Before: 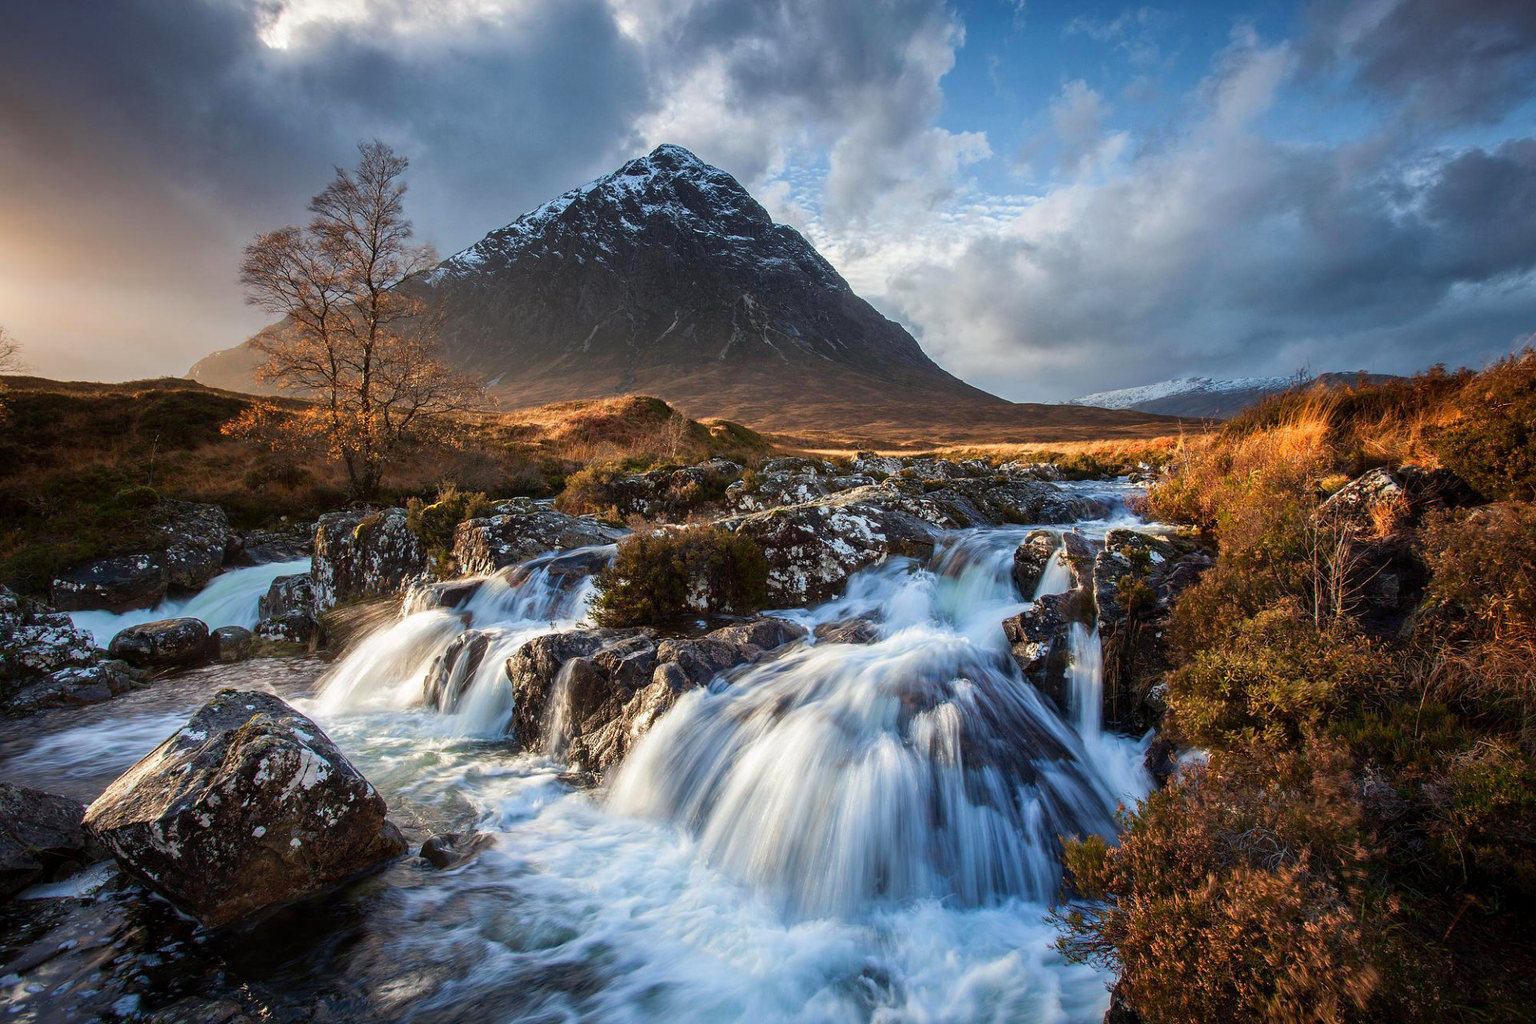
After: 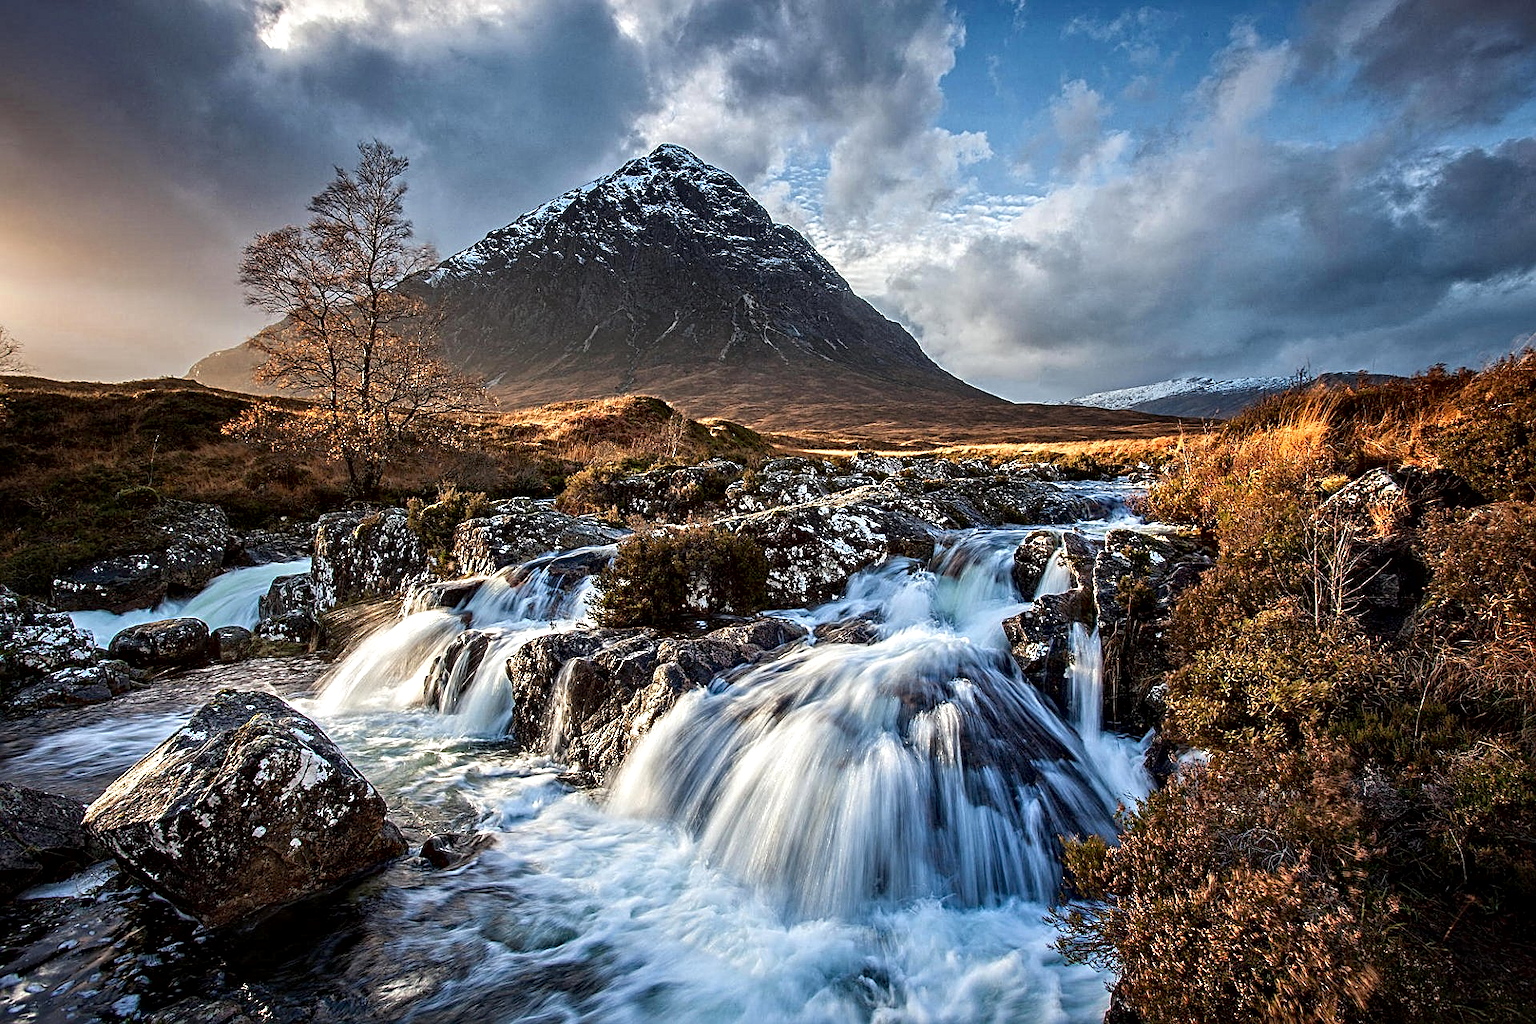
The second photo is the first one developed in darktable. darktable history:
sharpen: on, module defaults
local contrast: mode bilateral grid, contrast 100, coarseness 100, detail 108%, midtone range 0.2
contrast equalizer: octaves 7, y [[0.506, 0.531, 0.562, 0.606, 0.638, 0.669], [0.5 ×6], [0.5 ×6], [0 ×6], [0 ×6]]
